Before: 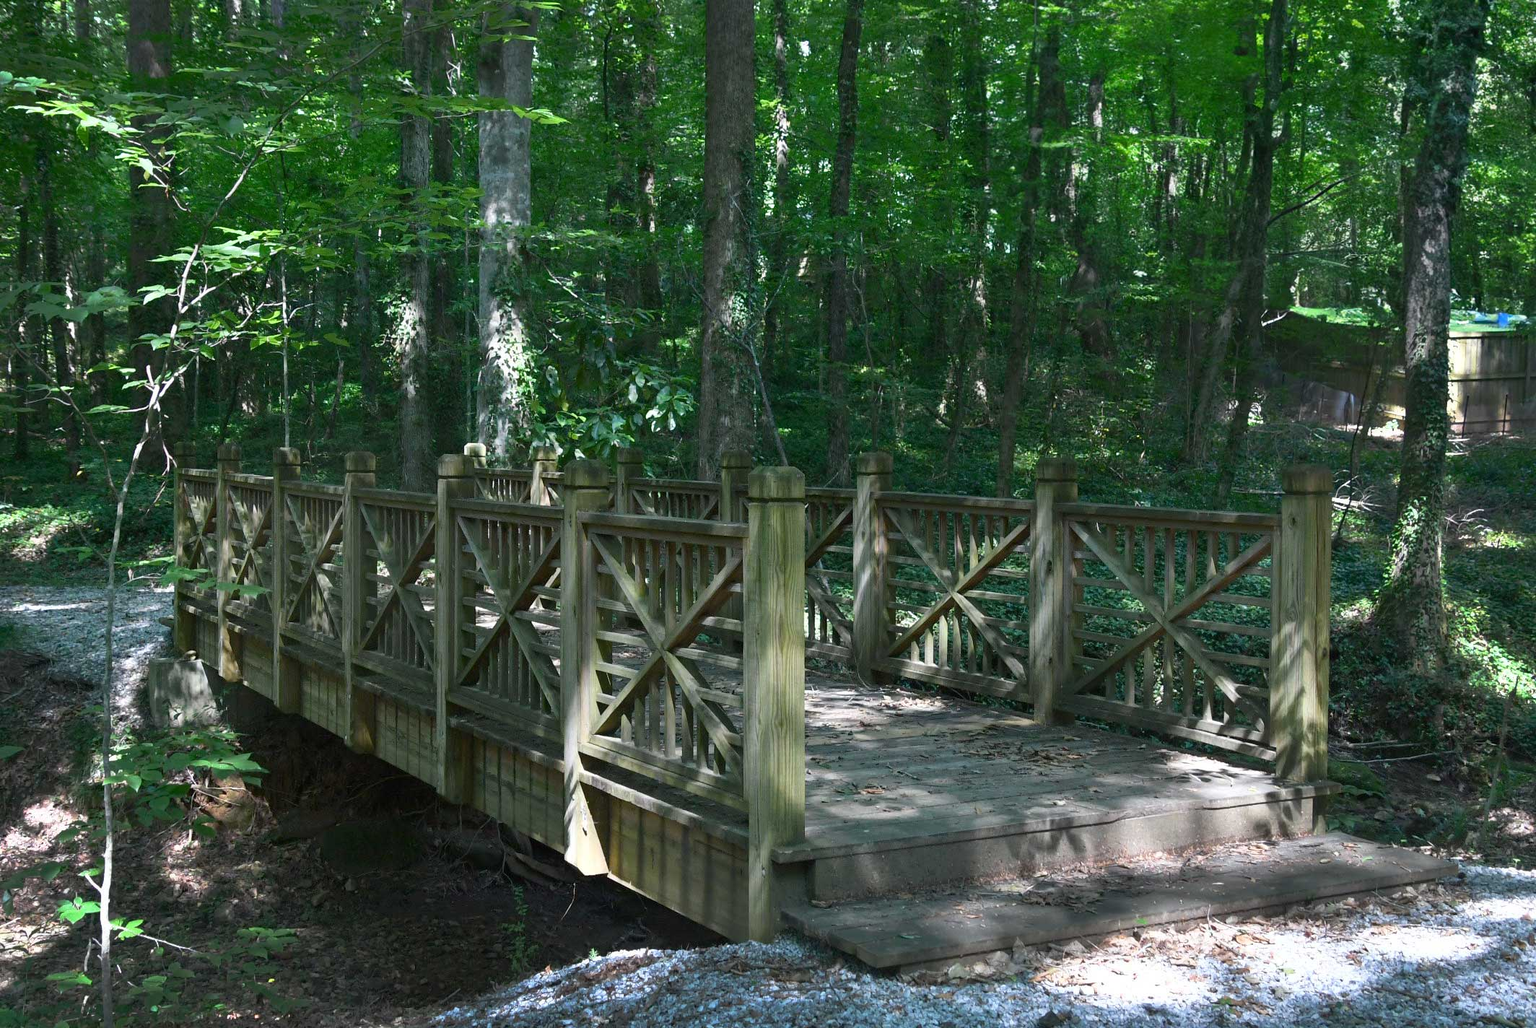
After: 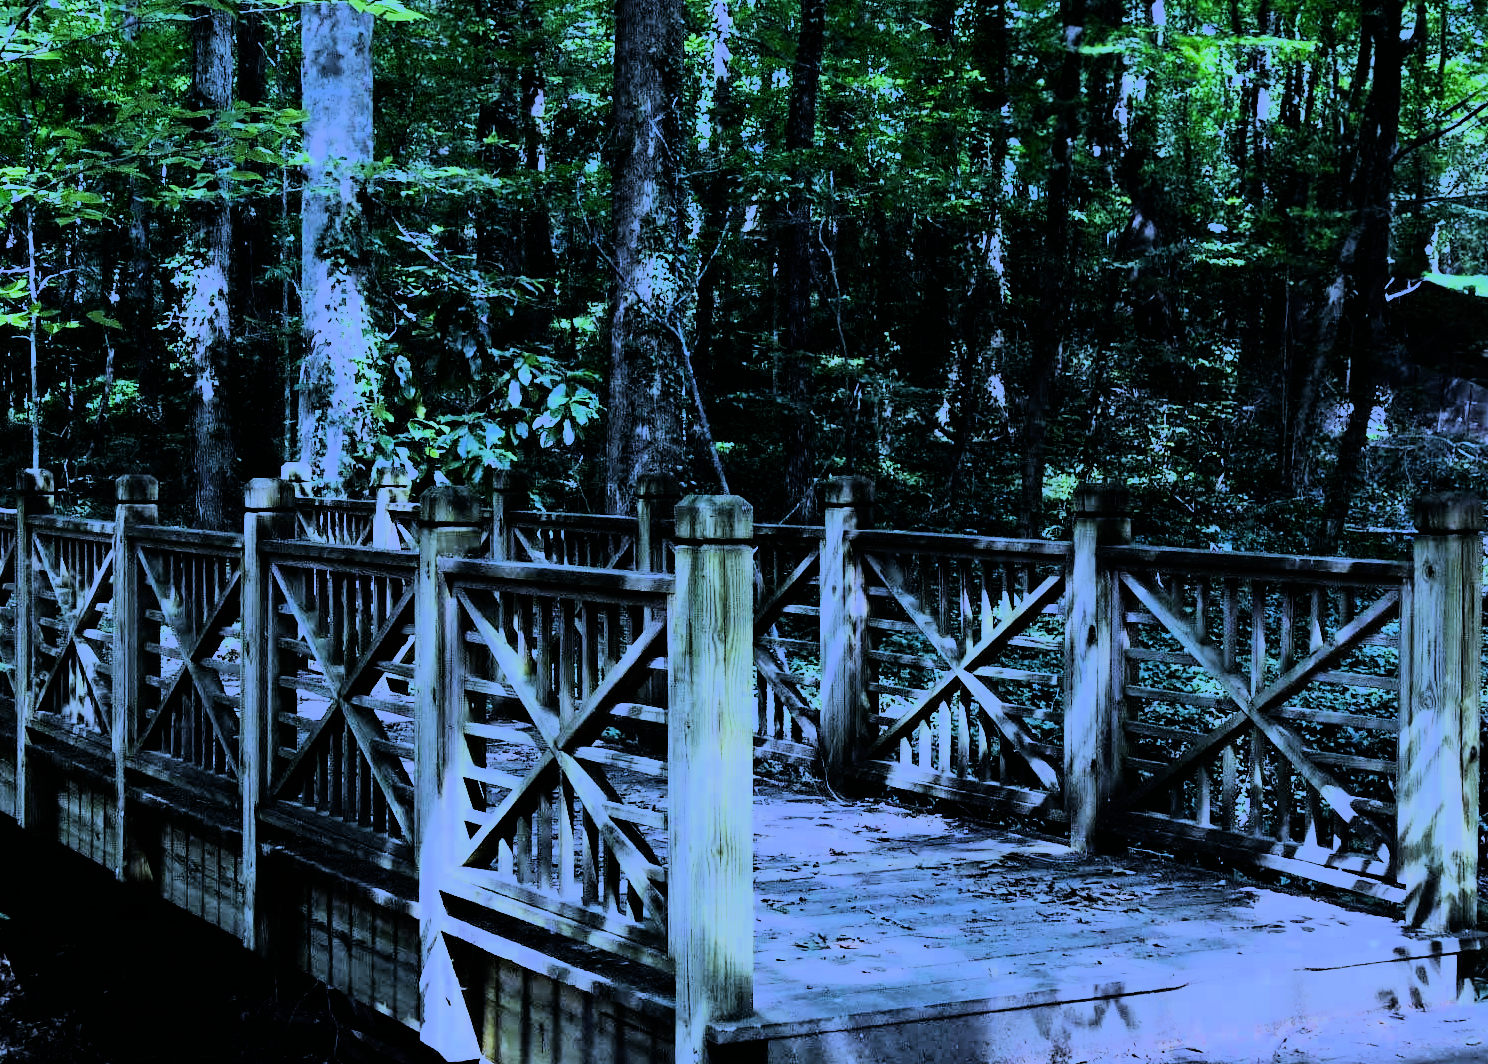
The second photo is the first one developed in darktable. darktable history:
white balance: red 0.766, blue 1.537
filmic rgb: black relative exposure -7.15 EV, white relative exposure 5.36 EV, hardness 3.02, color science v6 (2022)
crop and rotate: left 17.046%, top 10.659%, right 12.989%, bottom 14.553%
rgb curve: curves: ch0 [(0, 0) (0.21, 0.15) (0.24, 0.21) (0.5, 0.75) (0.75, 0.96) (0.89, 0.99) (1, 1)]; ch1 [(0, 0.02) (0.21, 0.13) (0.25, 0.2) (0.5, 0.67) (0.75, 0.9) (0.89, 0.97) (1, 1)]; ch2 [(0, 0.02) (0.21, 0.13) (0.25, 0.2) (0.5, 0.67) (0.75, 0.9) (0.89, 0.97) (1, 1)], compensate middle gray true
tone equalizer: -8 EV -0.75 EV, -7 EV -0.7 EV, -6 EV -0.6 EV, -5 EV -0.4 EV, -3 EV 0.4 EV, -2 EV 0.6 EV, -1 EV 0.7 EV, +0 EV 0.75 EV, edges refinement/feathering 500, mask exposure compensation -1.57 EV, preserve details no
